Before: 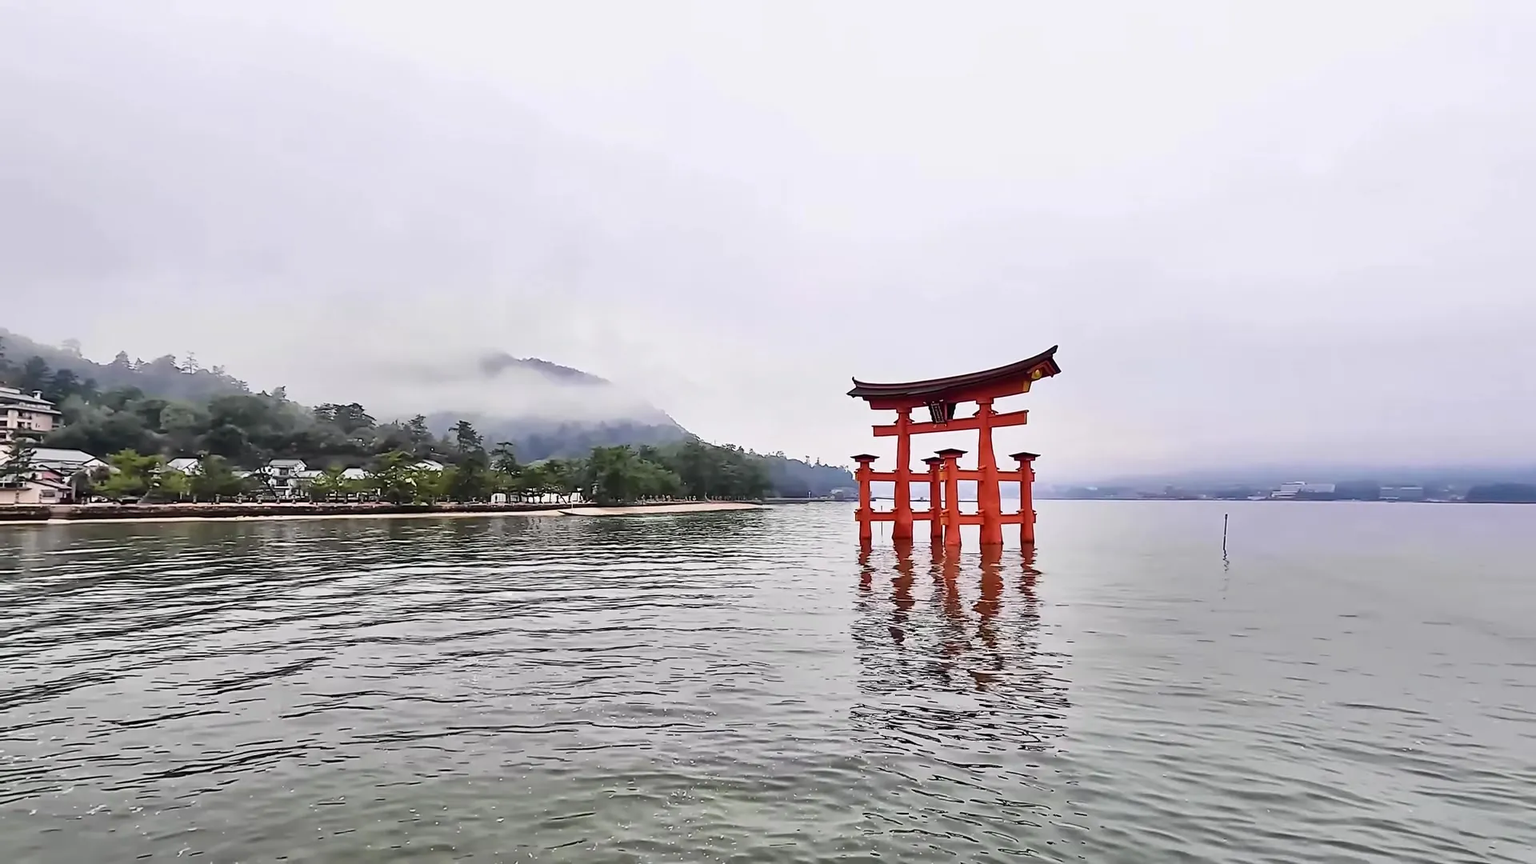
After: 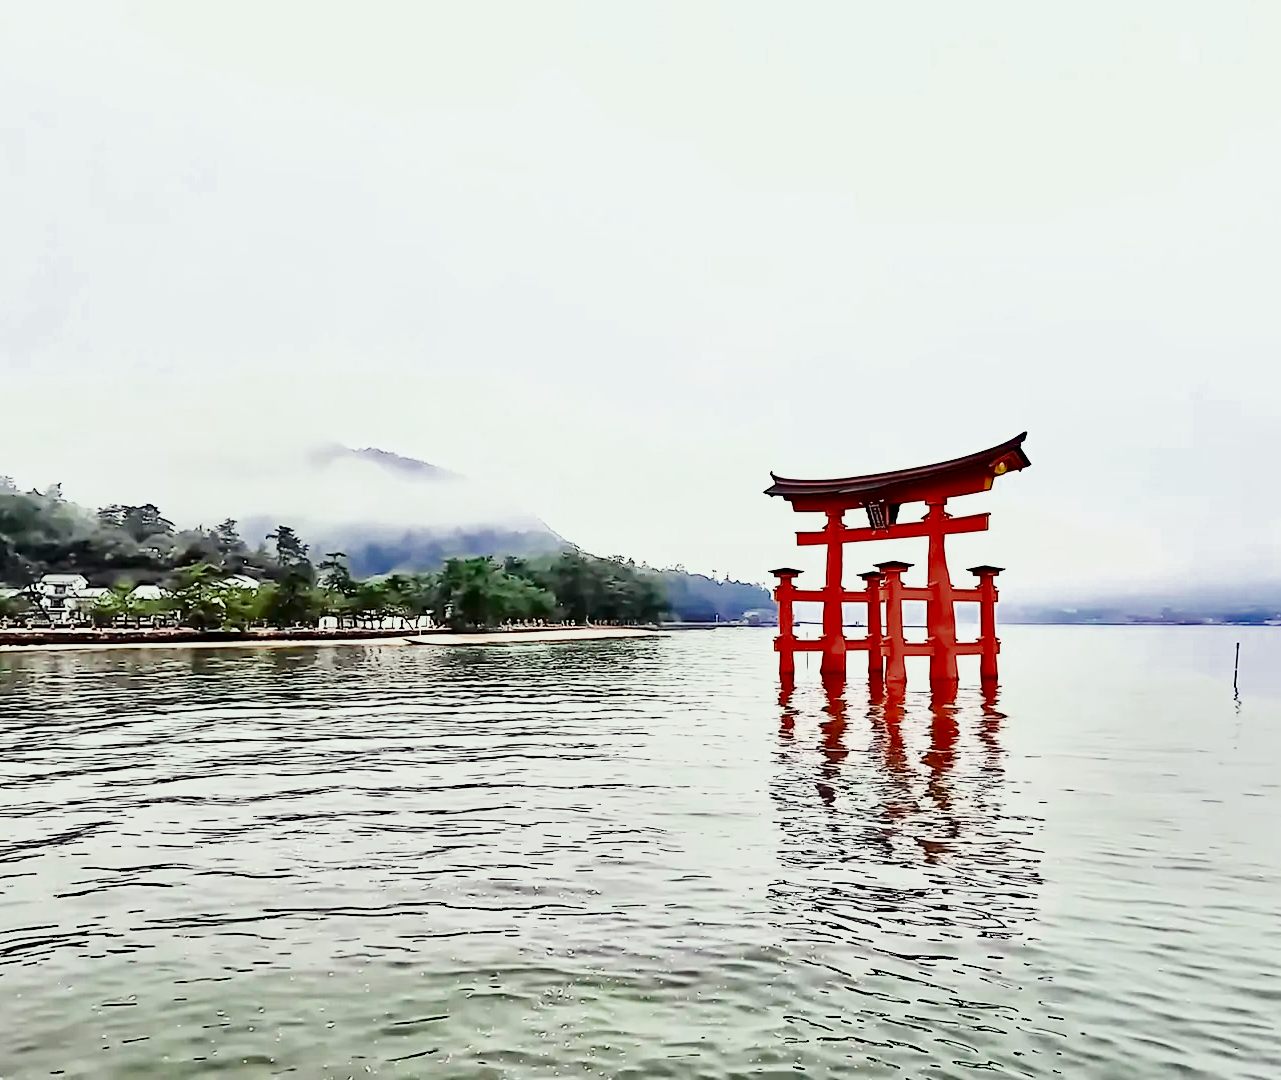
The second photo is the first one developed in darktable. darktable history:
color correction: highlights a* -7.85, highlights b* 3.43
exposure: exposure 1.148 EV, compensate highlight preservation false
color zones: curves: ch0 [(0, 0.5) (0.125, 0.4) (0.25, 0.5) (0.375, 0.4) (0.5, 0.4) (0.625, 0.35) (0.75, 0.35) (0.875, 0.5)]; ch1 [(0, 0.35) (0.125, 0.45) (0.25, 0.35) (0.375, 0.35) (0.5, 0.35) (0.625, 0.35) (0.75, 0.45) (0.875, 0.35)]; ch2 [(0, 0.6) (0.125, 0.5) (0.25, 0.5) (0.375, 0.6) (0.5, 0.6) (0.625, 0.5) (0.75, 0.5) (0.875, 0.5)]
crop: left 15.378%, right 17.889%
contrast brightness saturation: contrast 0.104, brightness -0.27, saturation 0.136
haze removal: strength 0.282, distance 0.248, compatibility mode true, adaptive false
filmic rgb: black relative exposure -7.49 EV, white relative exposure 5 EV, hardness 3.31, contrast 1.3, iterations of high-quality reconstruction 10
color balance rgb: highlights gain › chroma 1.376%, highlights gain › hue 50.5°, linear chroma grading › global chroma 15.383%, perceptual saturation grading › global saturation -3.122%, perceptual saturation grading › shadows -1.171%, perceptual brilliance grading › global brilliance 10.122%, perceptual brilliance grading › shadows 14.75%, global vibrance 20%
